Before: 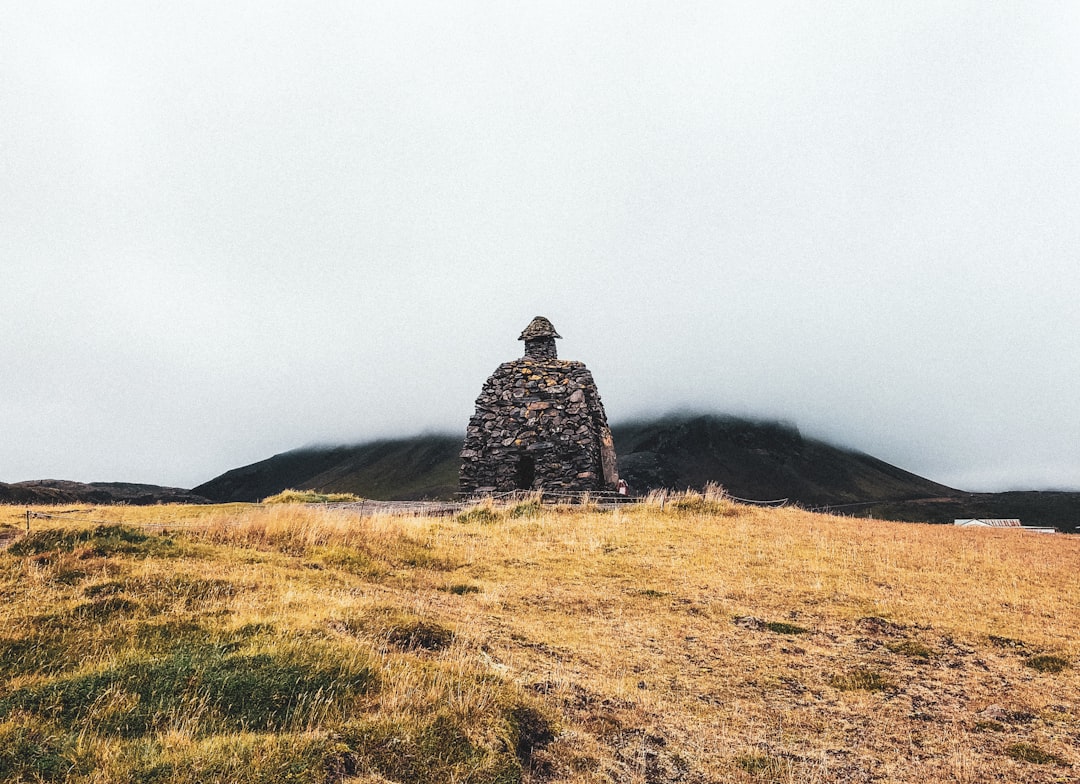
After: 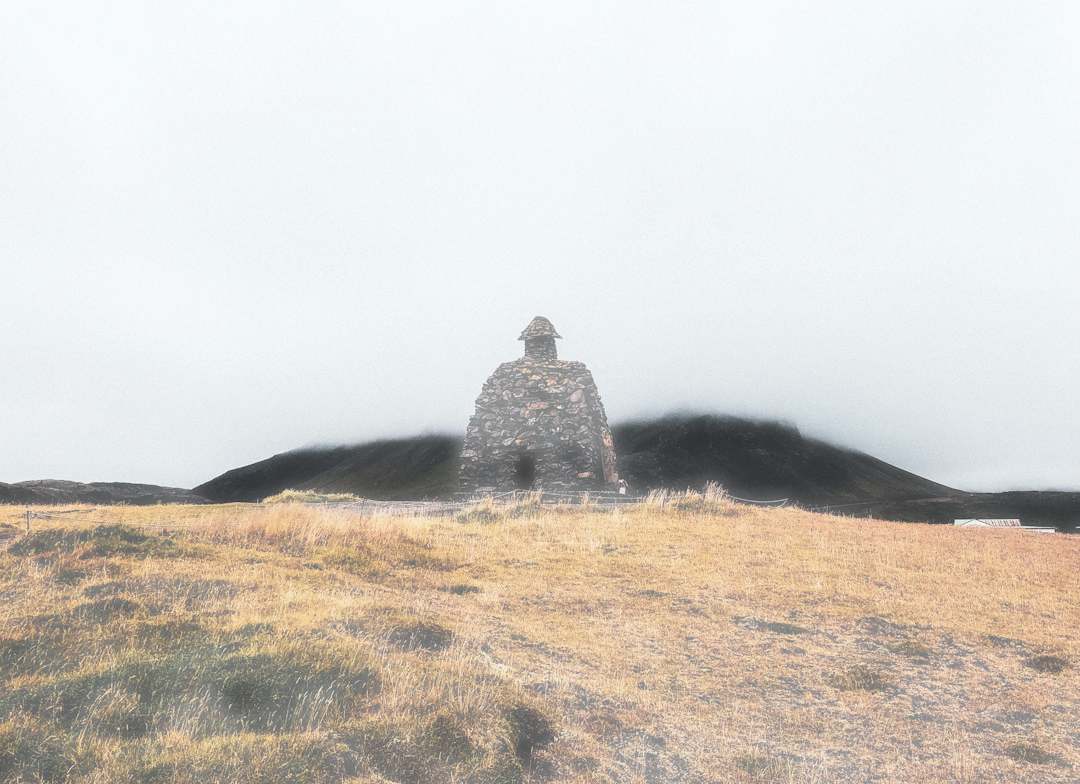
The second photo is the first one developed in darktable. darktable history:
haze removal: strength -0.9, distance 0.225, compatibility mode true, adaptive false | blend: blend mode normal, opacity 15%; mask: uniform (no mask)
